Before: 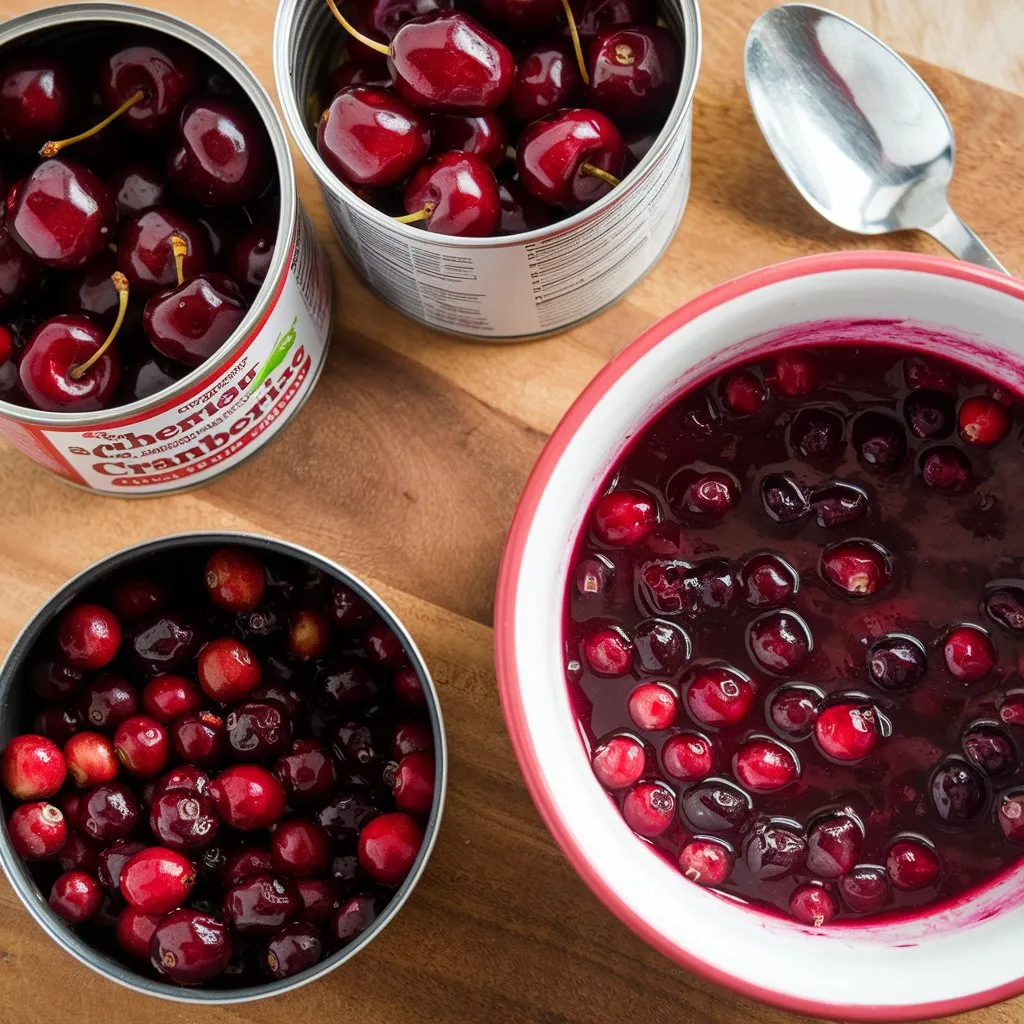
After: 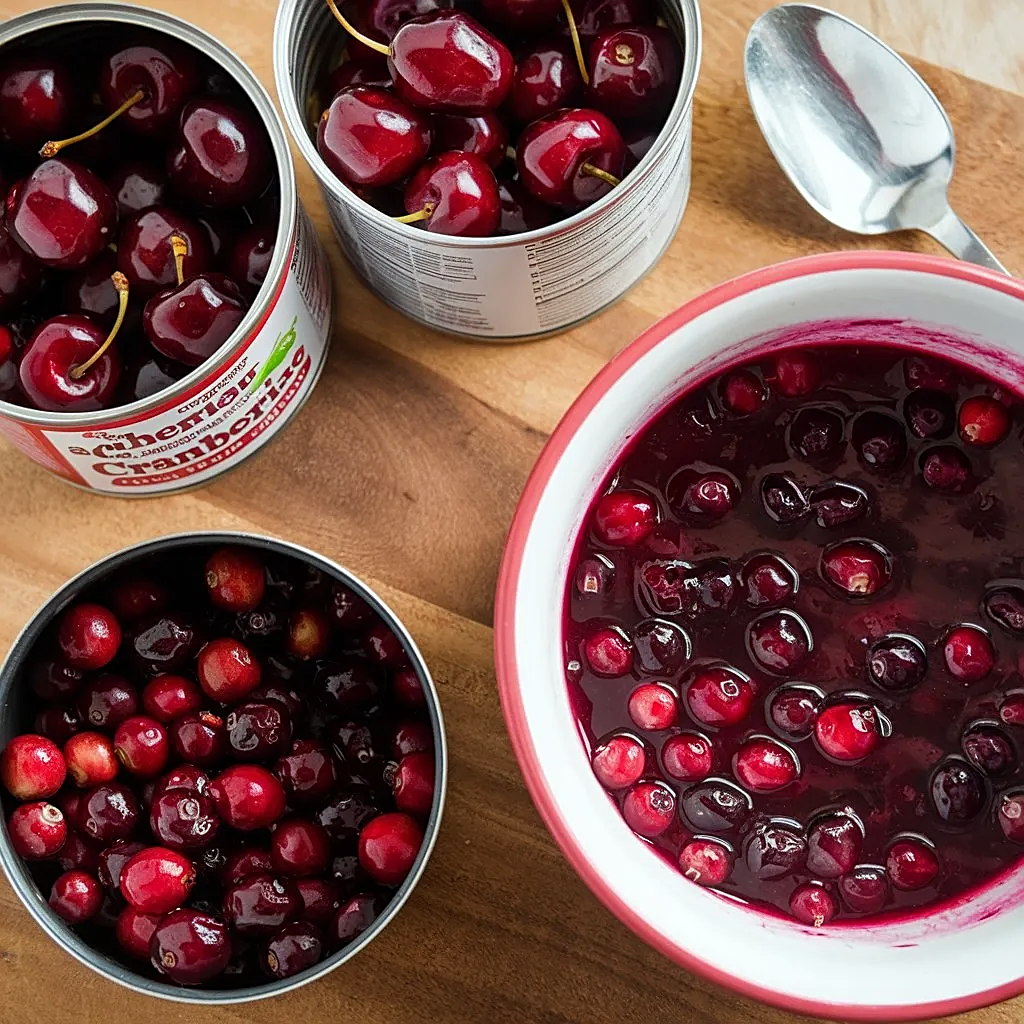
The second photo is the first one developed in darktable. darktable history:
sharpen: on, module defaults
white balance: red 0.978, blue 0.999
